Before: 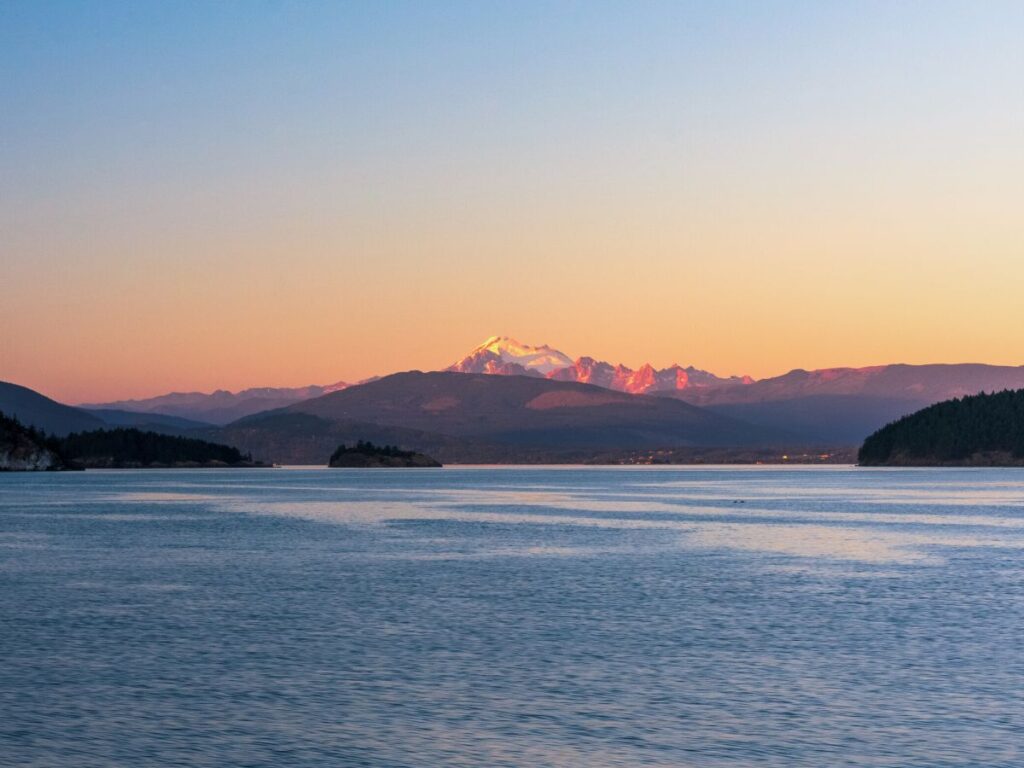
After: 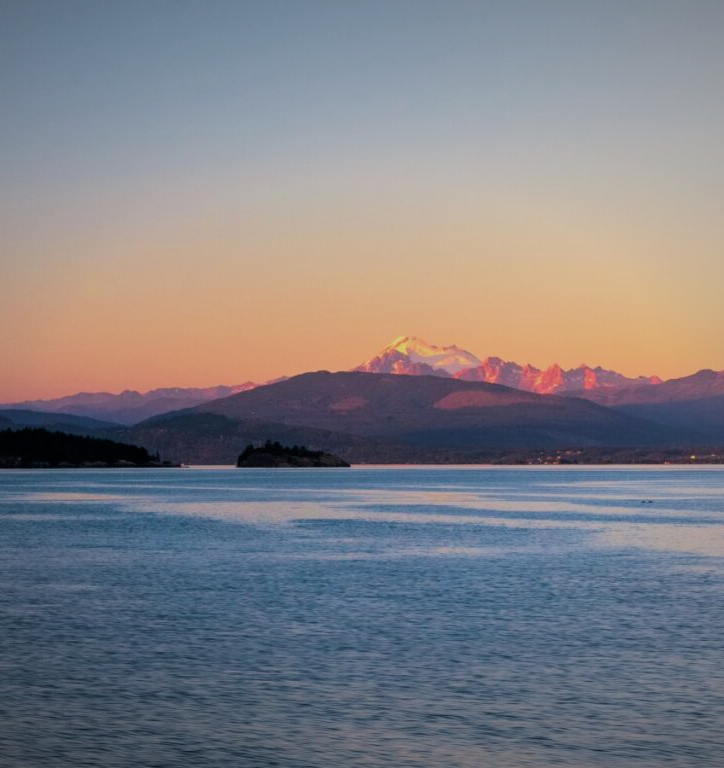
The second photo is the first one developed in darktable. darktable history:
filmic rgb: black relative exposure -7.65 EV, white relative exposure 4.56 EV, hardness 3.61
vignetting: fall-off radius 100%, width/height ratio 1.337
velvia: on, module defaults
crop and rotate: left 9.061%, right 20.142%
